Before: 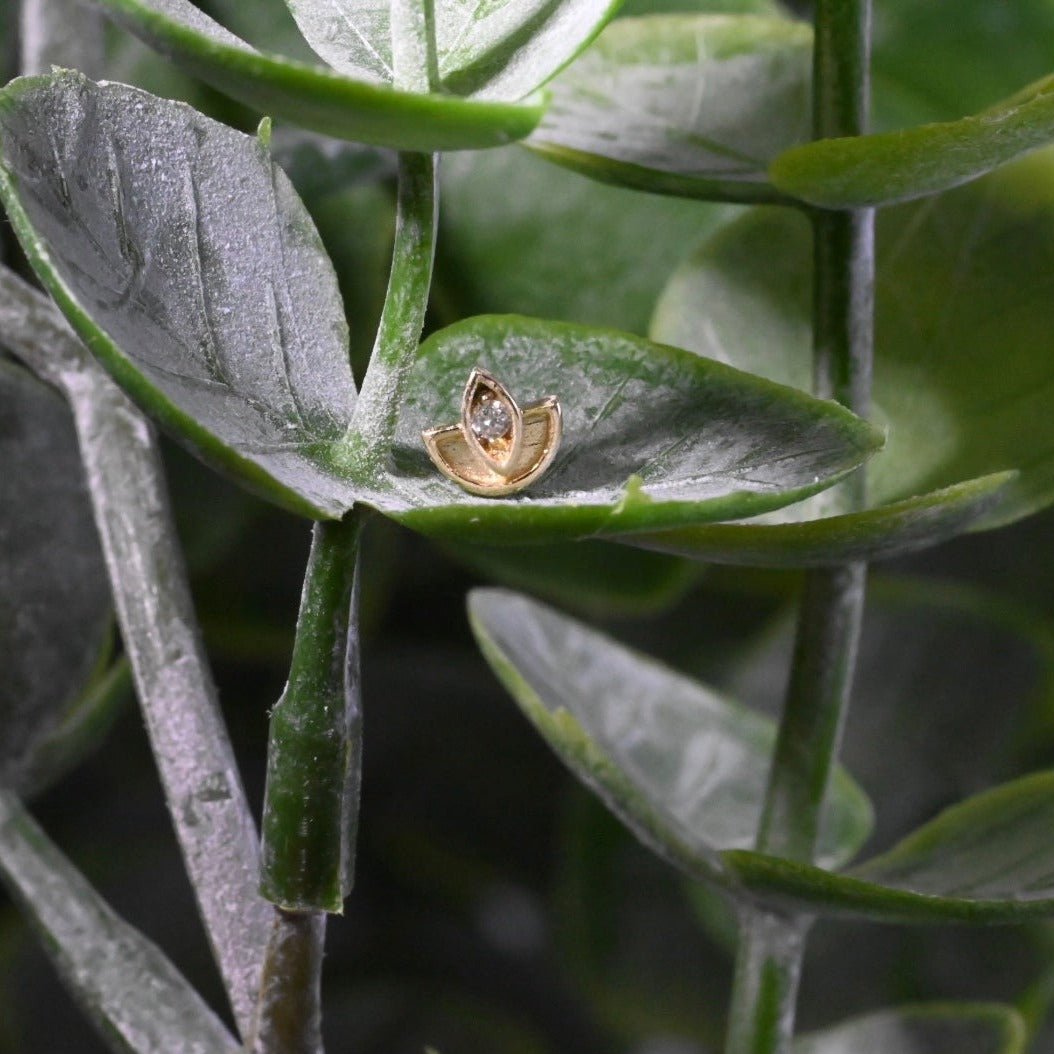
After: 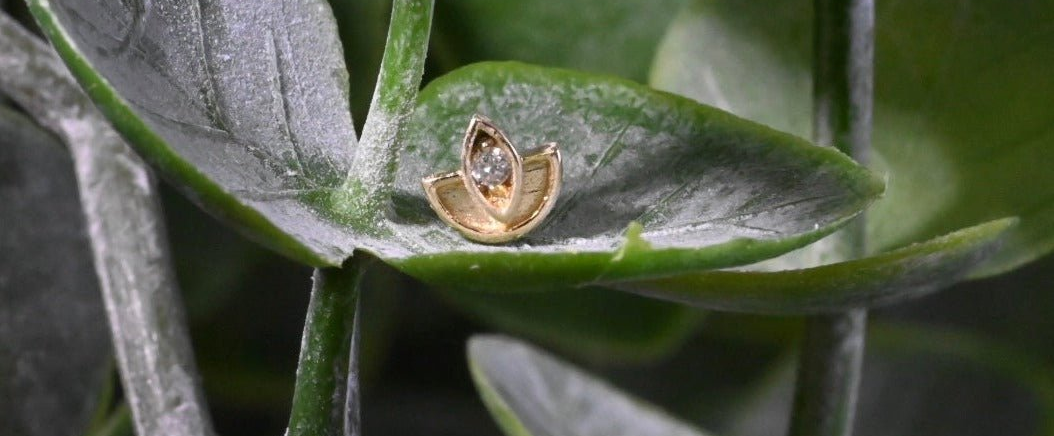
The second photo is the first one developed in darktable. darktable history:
crop and rotate: top 24.026%, bottom 34.578%
